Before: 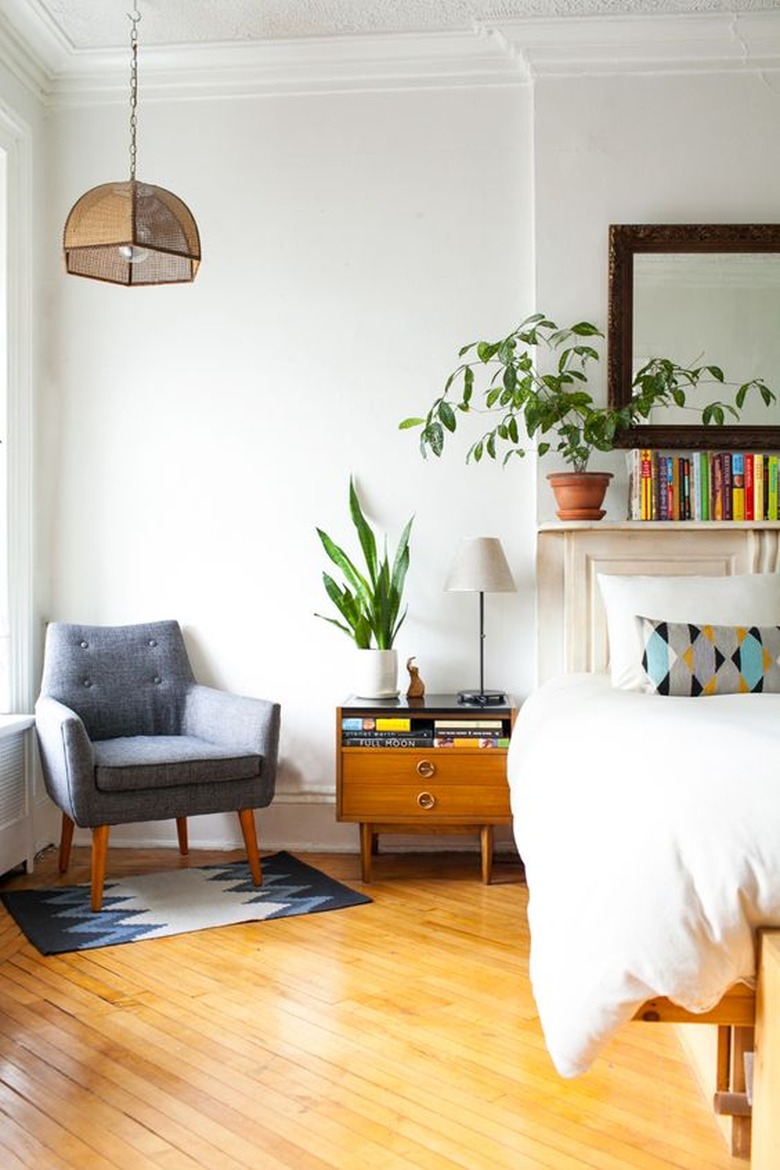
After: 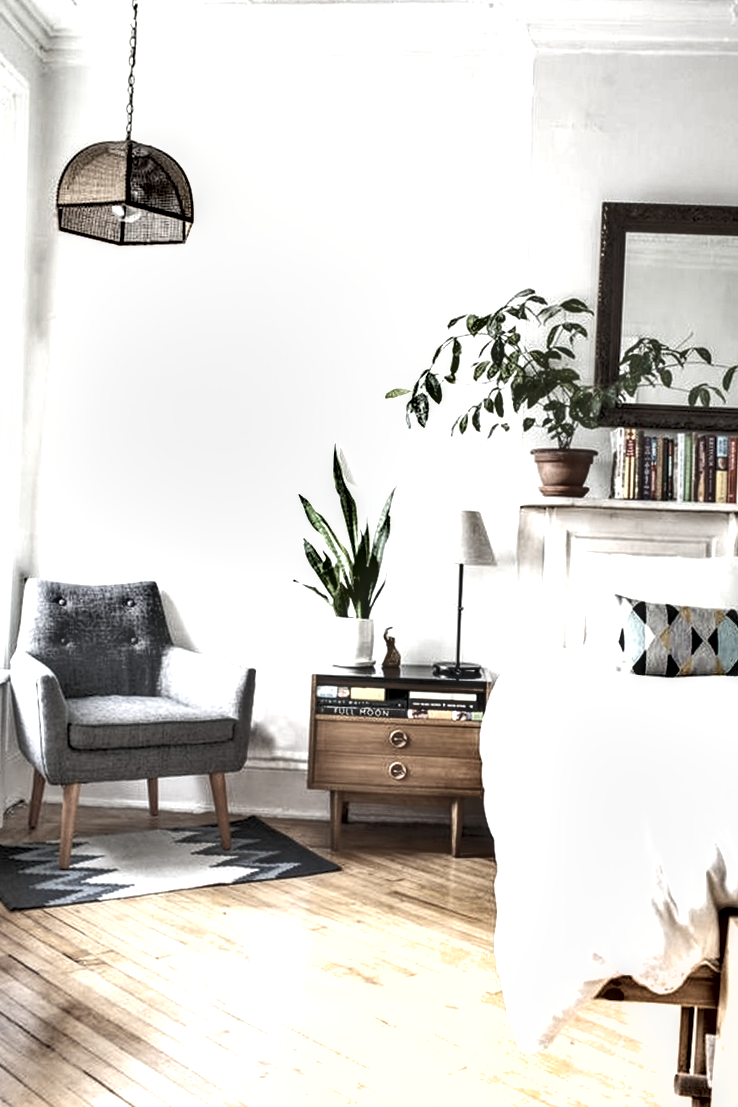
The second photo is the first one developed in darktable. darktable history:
shadows and highlights: soften with gaussian
tone equalizer: -7 EV 0.151 EV, -6 EV 0.569 EV, -5 EV 1.16 EV, -4 EV 1.33 EV, -3 EV 1.18 EV, -2 EV 0.6 EV, -1 EV 0.163 EV
crop and rotate: angle -2.18°
color correction: highlights b* 0.058, saturation 0.296
local contrast: detail 150%
contrast brightness saturation: contrast 0.109, saturation -0.166
exposure: black level correction -0.002, exposure 0.704 EV, compensate highlight preservation false
